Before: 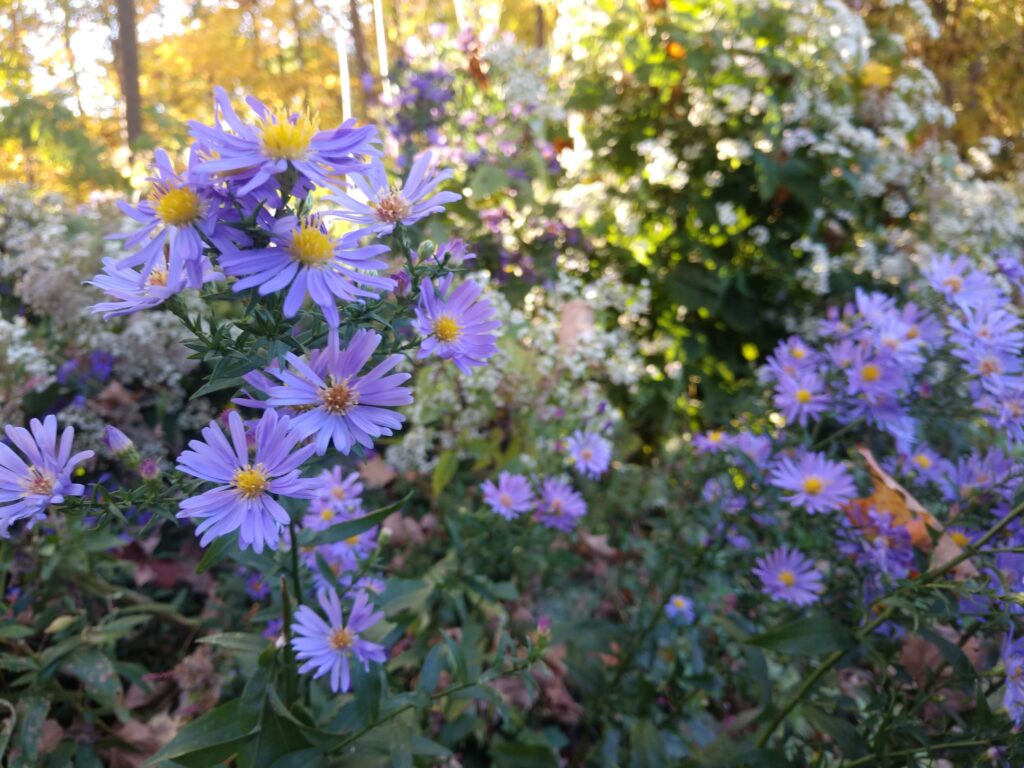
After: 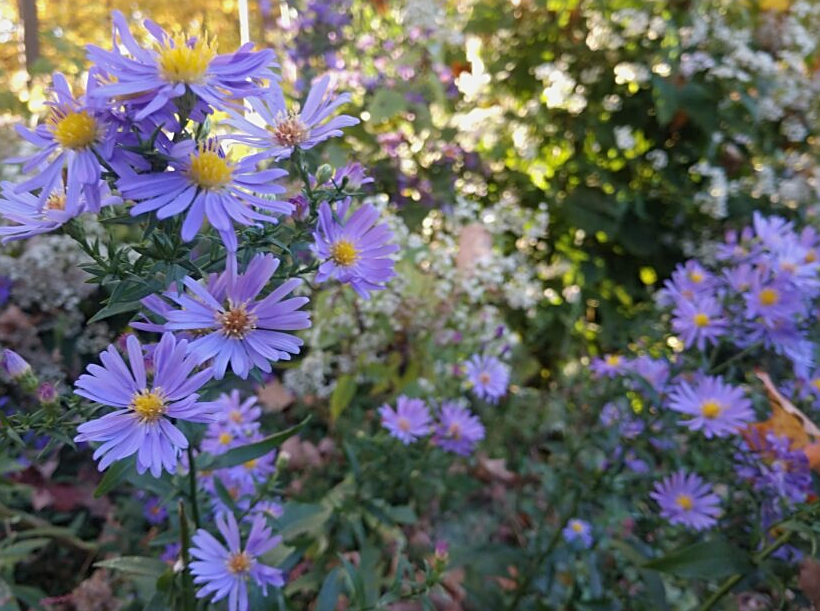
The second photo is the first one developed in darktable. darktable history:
sharpen: on, module defaults
shadows and highlights: shadows 25.9, highlights -24.89
crop and rotate: left 10.048%, top 9.959%, right 9.86%, bottom 10.359%
exposure: exposure -0.153 EV, compensate highlight preservation false
